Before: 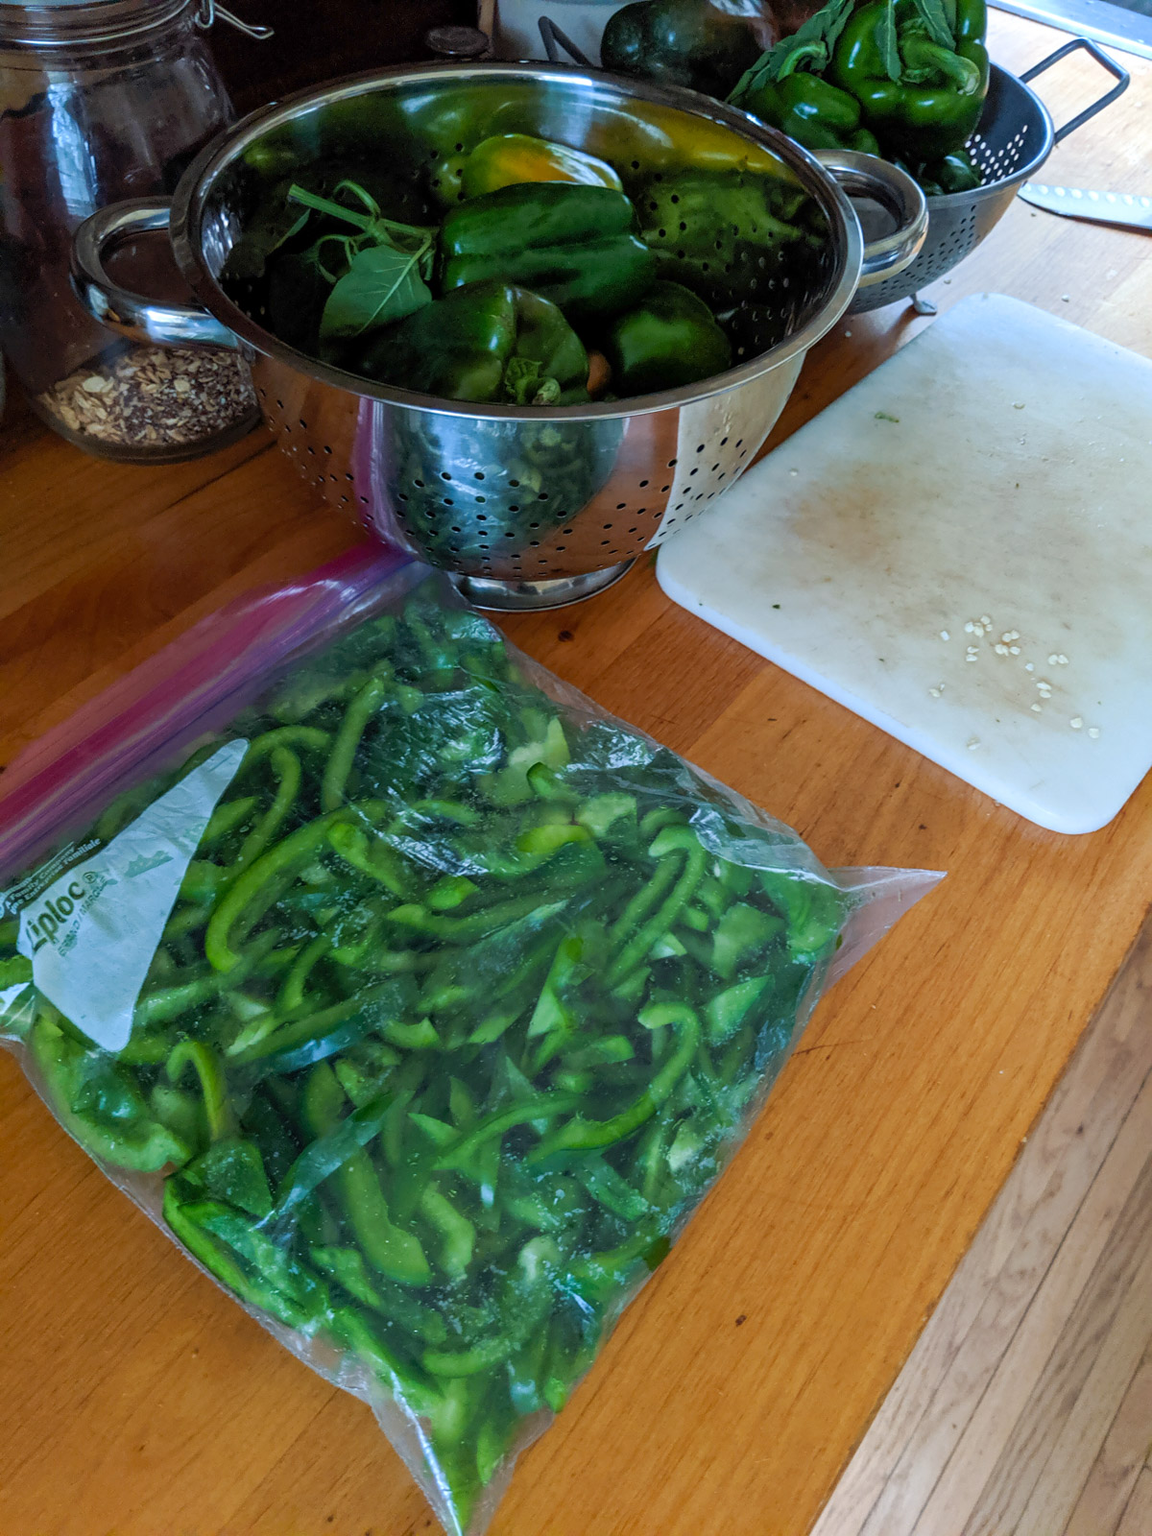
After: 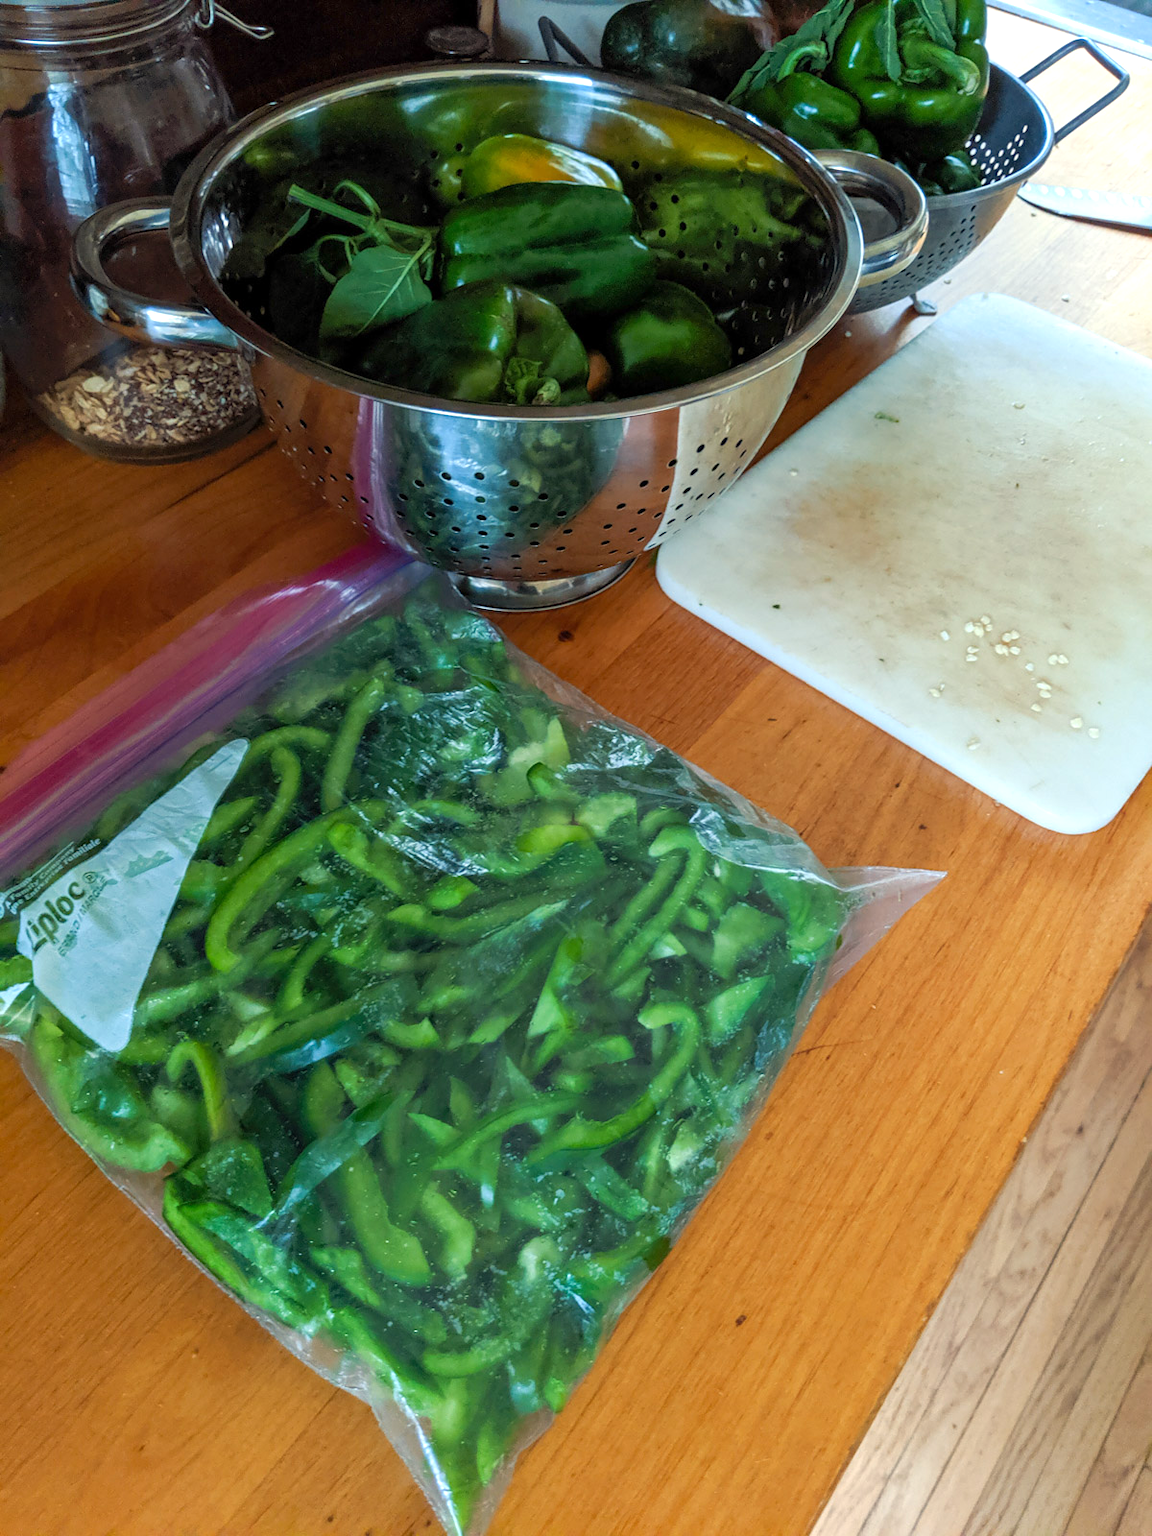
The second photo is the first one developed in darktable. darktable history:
white balance: red 1.029, blue 0.92
exposure: exposure 0.375 EV, compensate highlight preservation false
